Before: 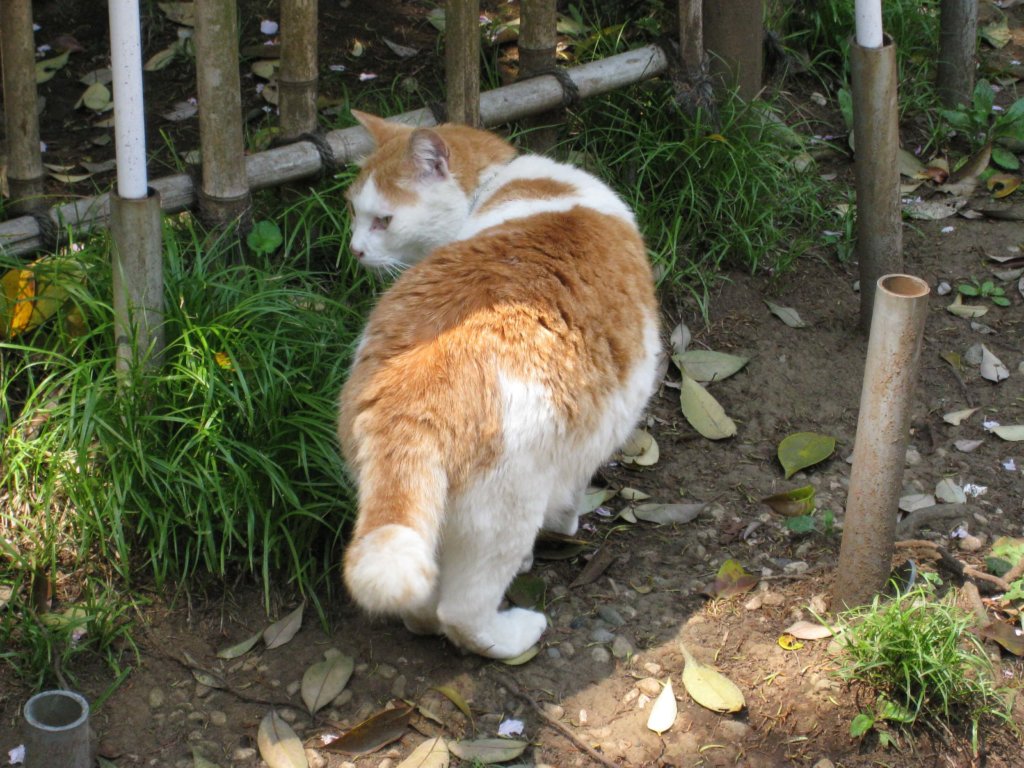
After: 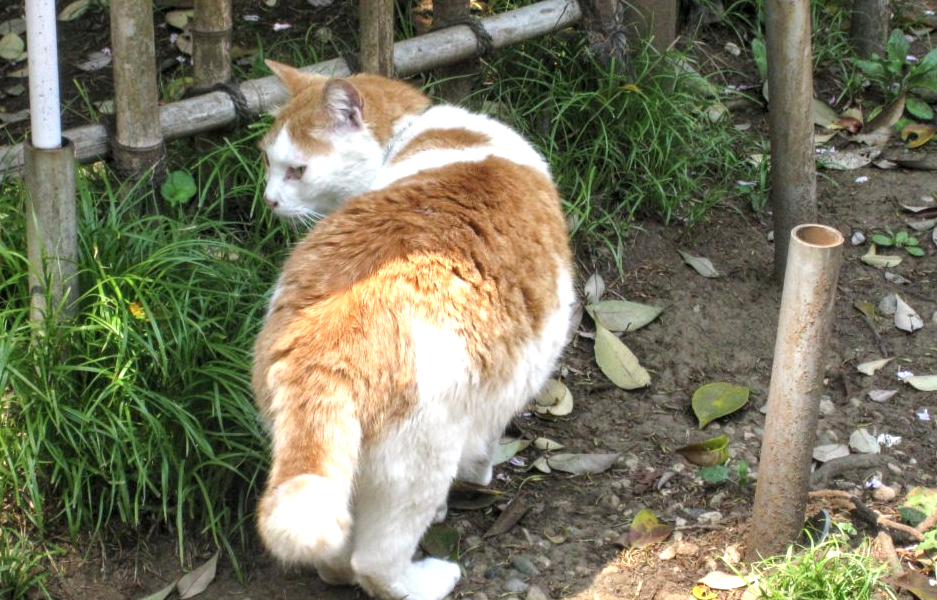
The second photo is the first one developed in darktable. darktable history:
exposure: exposure 0.643 EV, compensate highlight preservation false
contrast brightness saturation: saturation -0.061
local contrast: on, module defaults
crop: left 8.493%, top 6.558%, bottom 15.286%
